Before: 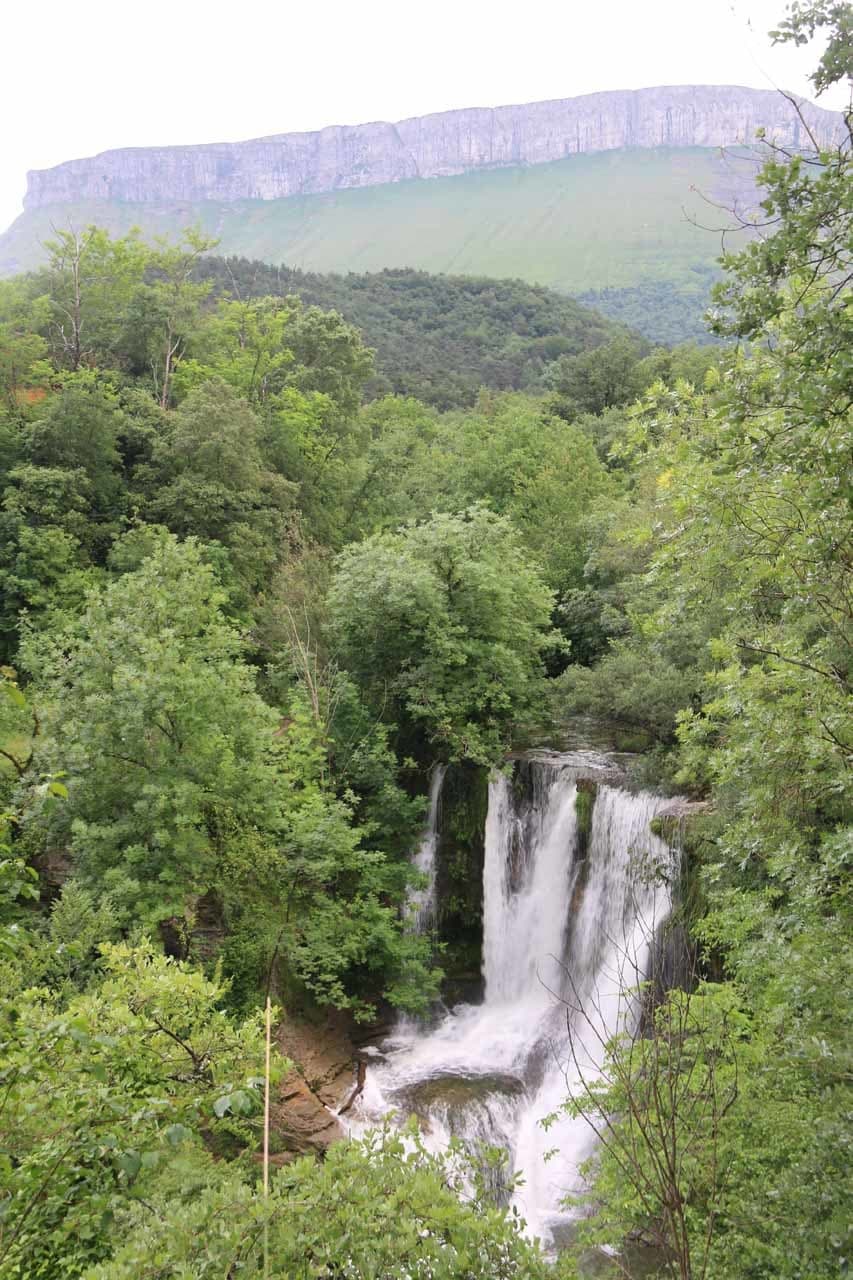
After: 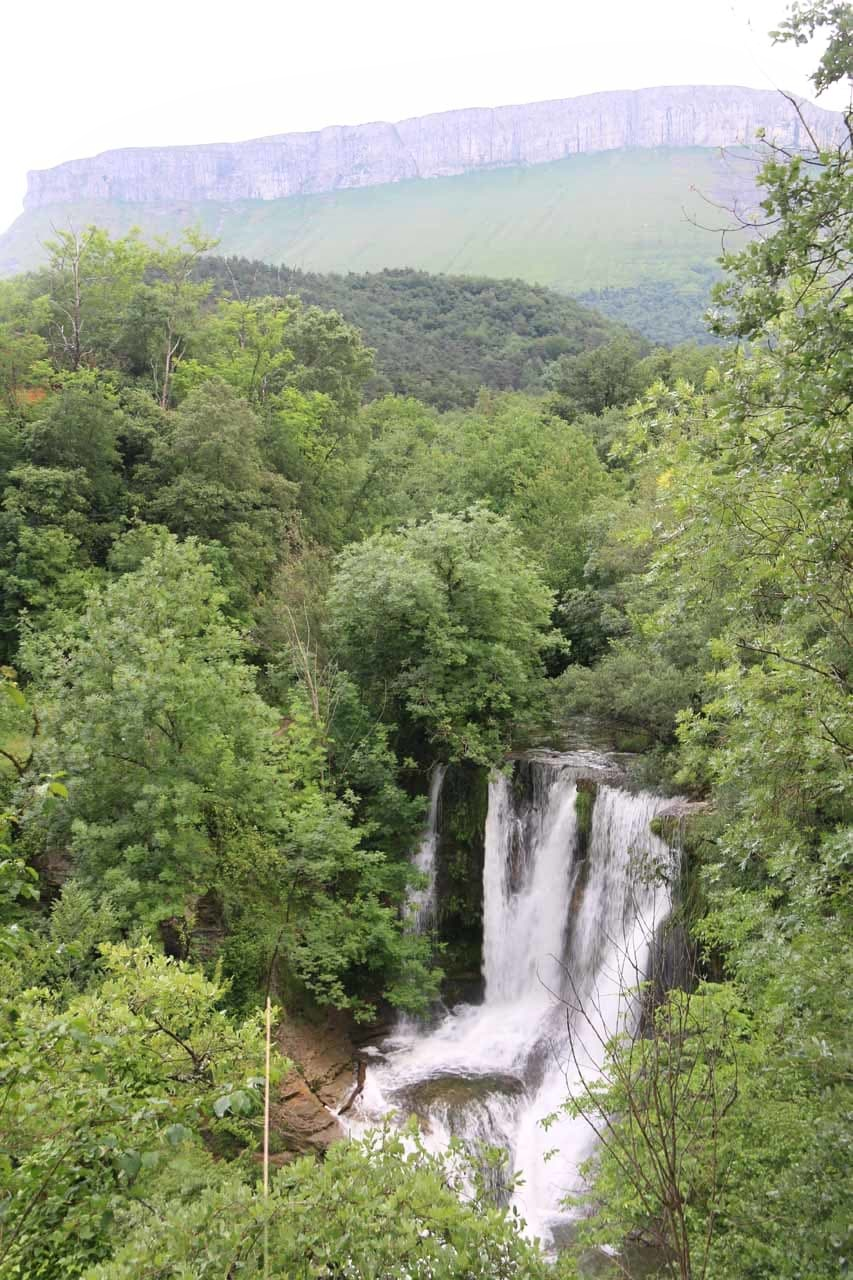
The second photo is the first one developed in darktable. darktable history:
shadows and highlights: shadows -0.292, highlights 40.46
